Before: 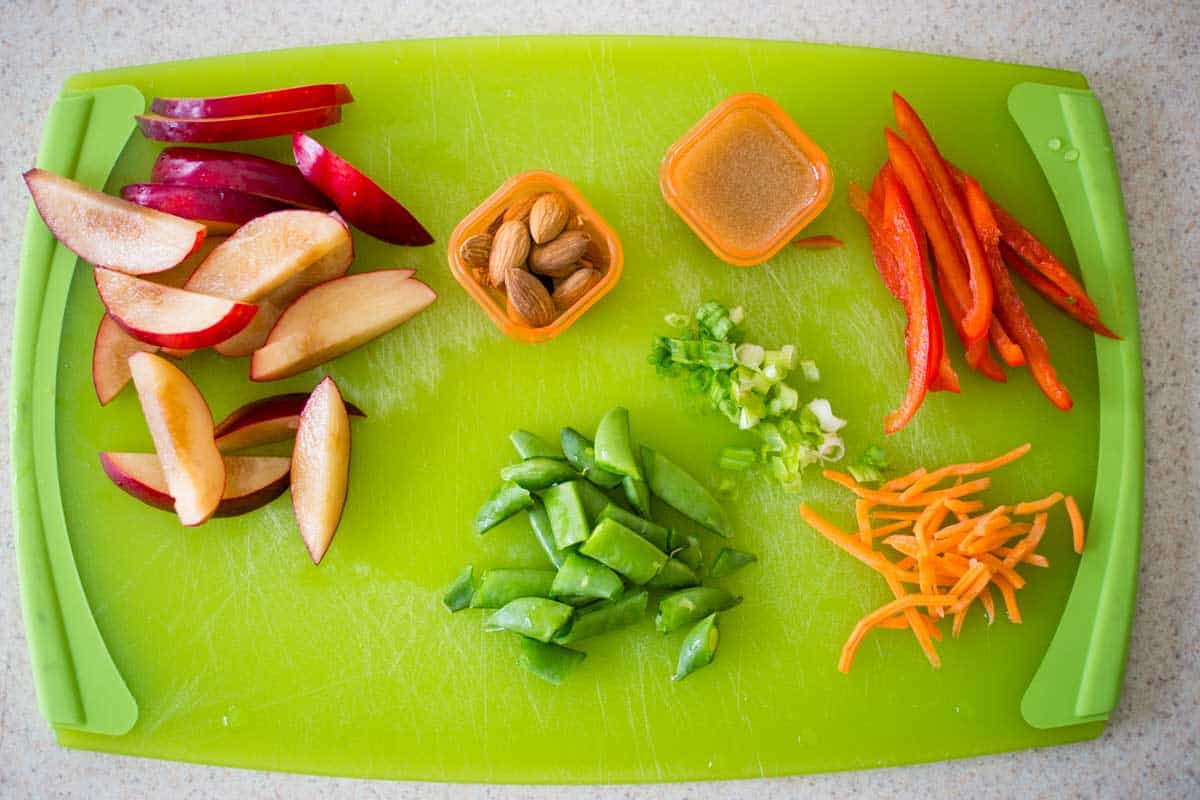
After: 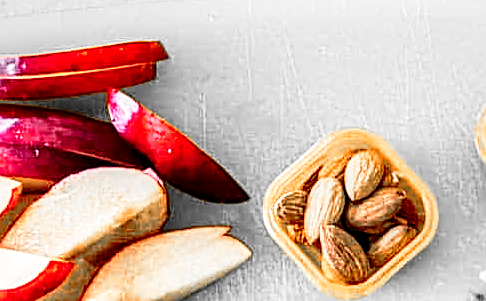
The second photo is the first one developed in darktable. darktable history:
sharpen: radius 2.539, amount 0.635
crop: left 15.467%, top 5.438%, right 43.98%, bottom 56.913%
color zones: curves: ch0 [(0, 0.65) (0.096, 0.644) (0.221, 0.539) (0.429, 0.5) (0.571, 0.5) (0.714, 0.5) (0.857, 0.5) (1, 0.65)]; ch1 [(0, 0.5) (0.143, 0.5) (0.257, -0.002) (0.429, 0.04) (0.571, -0.001) (0.714, -0.015) (0.857, 0.024) (1, 0.5)]
local contrast: highlights 60%, shadows 61%, detail 160%
tone curve: curves: ch0 [(0, 0) (0.081, 0.044) (0.192, 0.125) (0.283, 0.238) (0.416, 0.449) (0.495, 0.524) (0.661, 0.756) (0.788, 0.87) (1, 0.951)]; ch1 [(0, 0) (0.161, 0.092) (0.35, 0.33) (0.392, 0.392) (0.427, 0.426) (0.479, 0.472) (0.505, 0.497) (0.521, 0.524) (0.567, 0.56) (0.583, 0.592) (0.625, 0.627) (0.678, 0.733) (1, 1)]; ch2 [(0, 0) (0.346, 0.362) (0.404, 0.427) (0.502, 0.499) (0.531, 0.523) (0.544, 0.561) (0.58, 0.59) (0.629, 0.642) (0.717, 0.678) (1, 1)], preserve colors none
